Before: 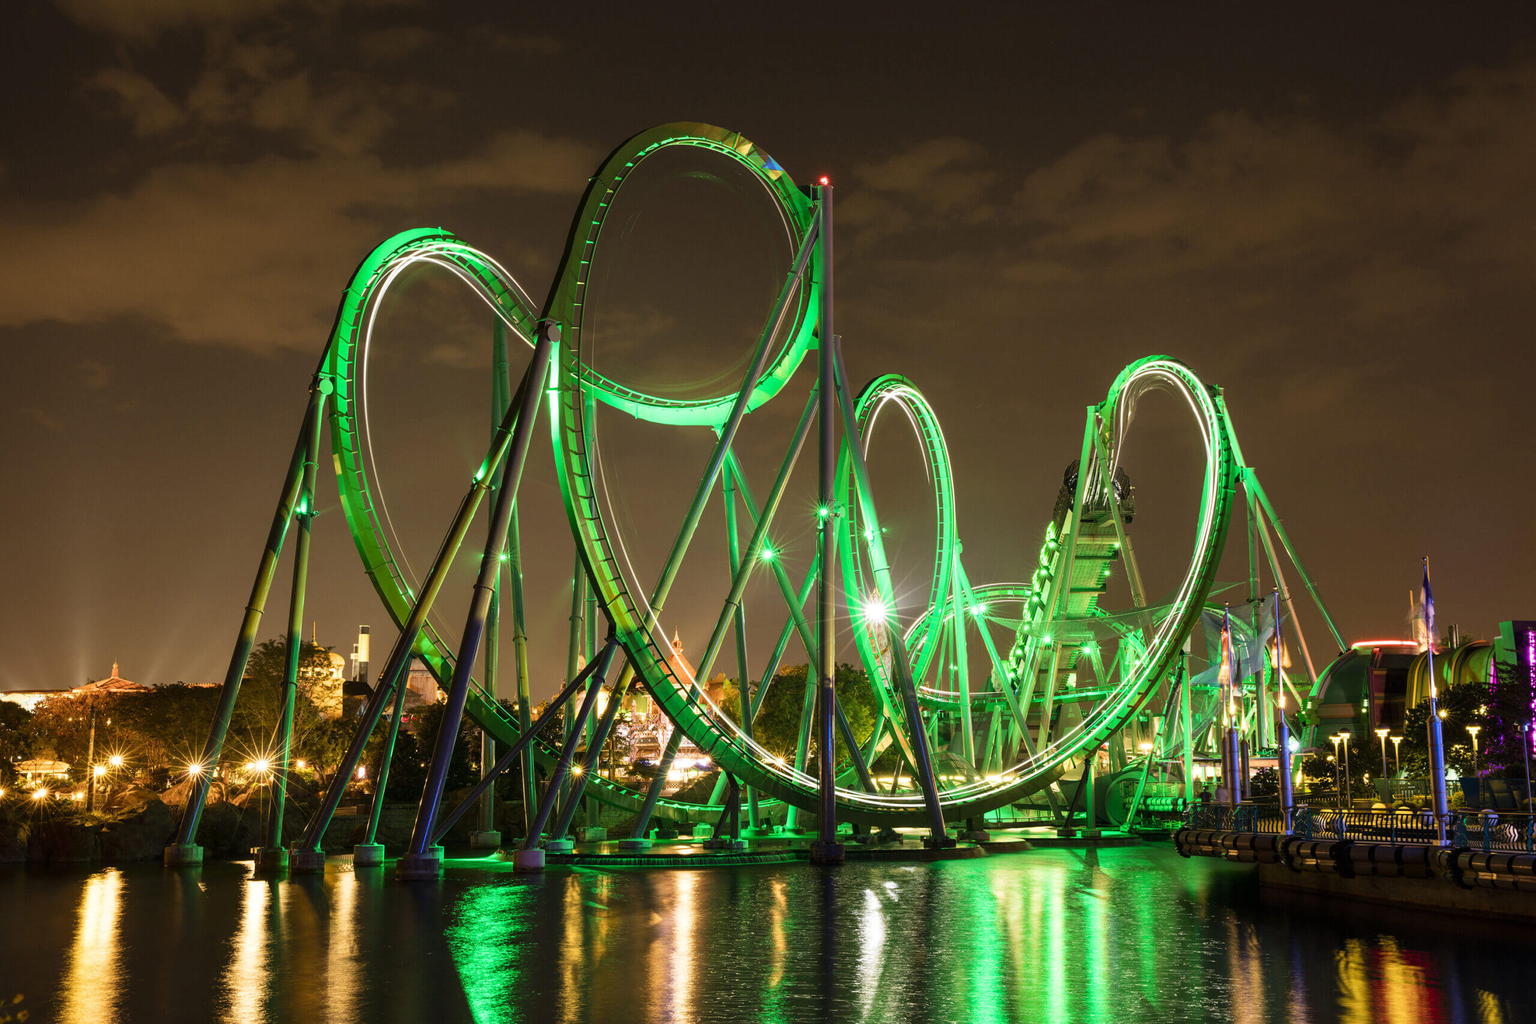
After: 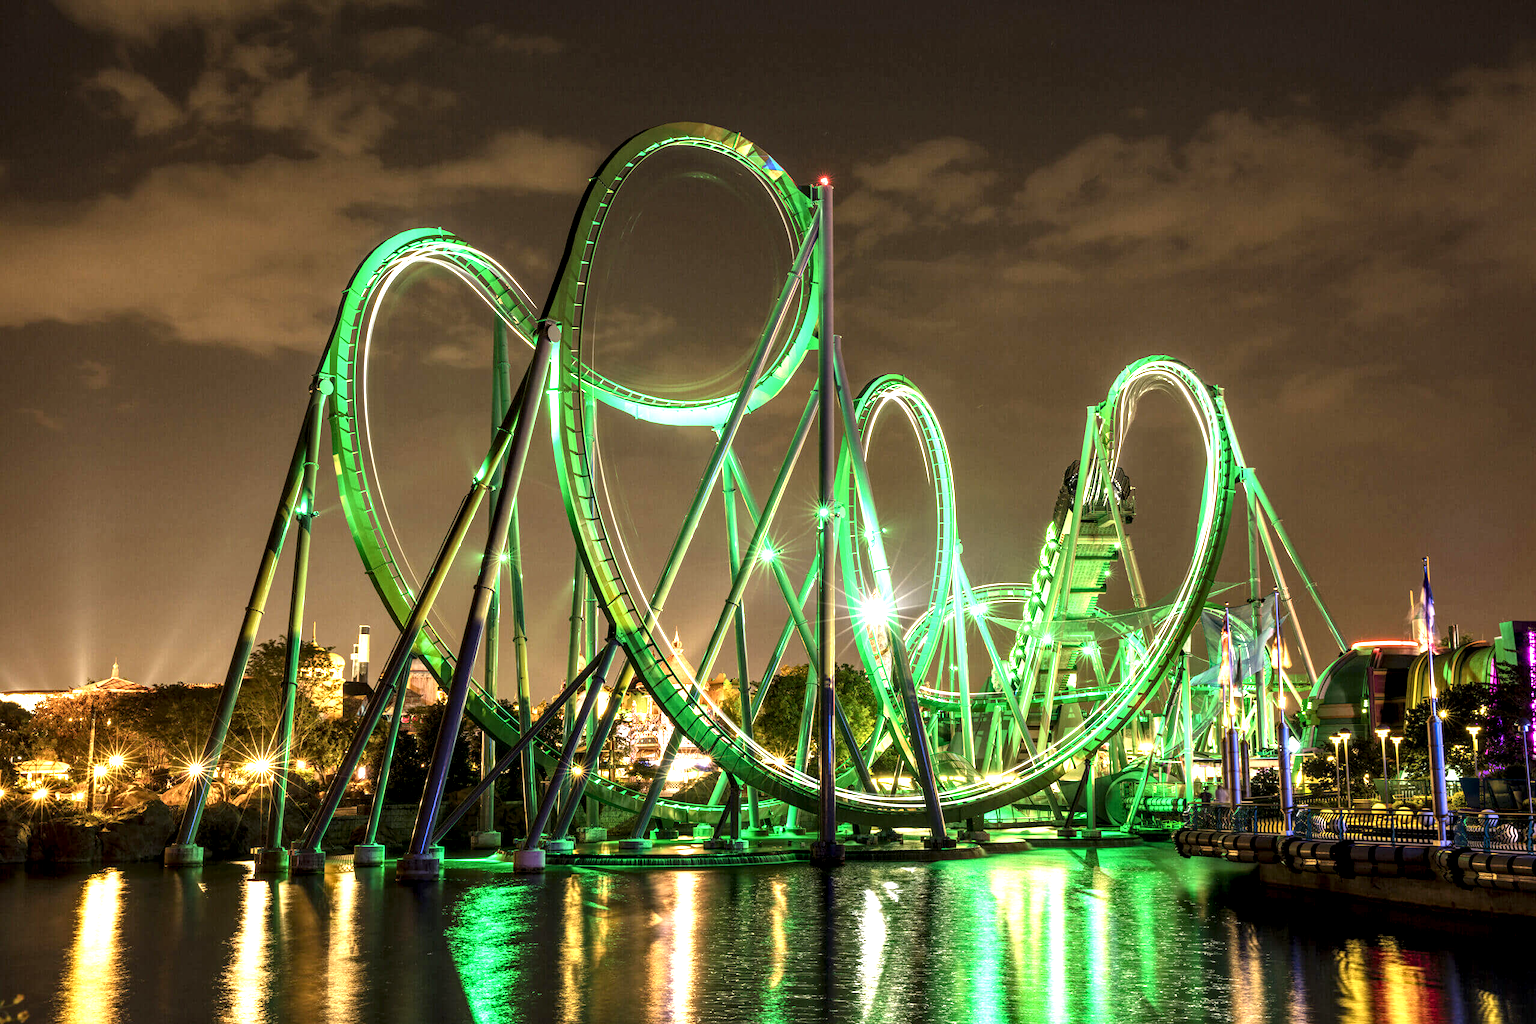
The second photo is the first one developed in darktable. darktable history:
local contrast: highlights 60%, shadows 63%, detail 160%
exposure: black level correction 0, exposure 0.691 EV, compensate exposure bias true, compensate highlight preservation false
